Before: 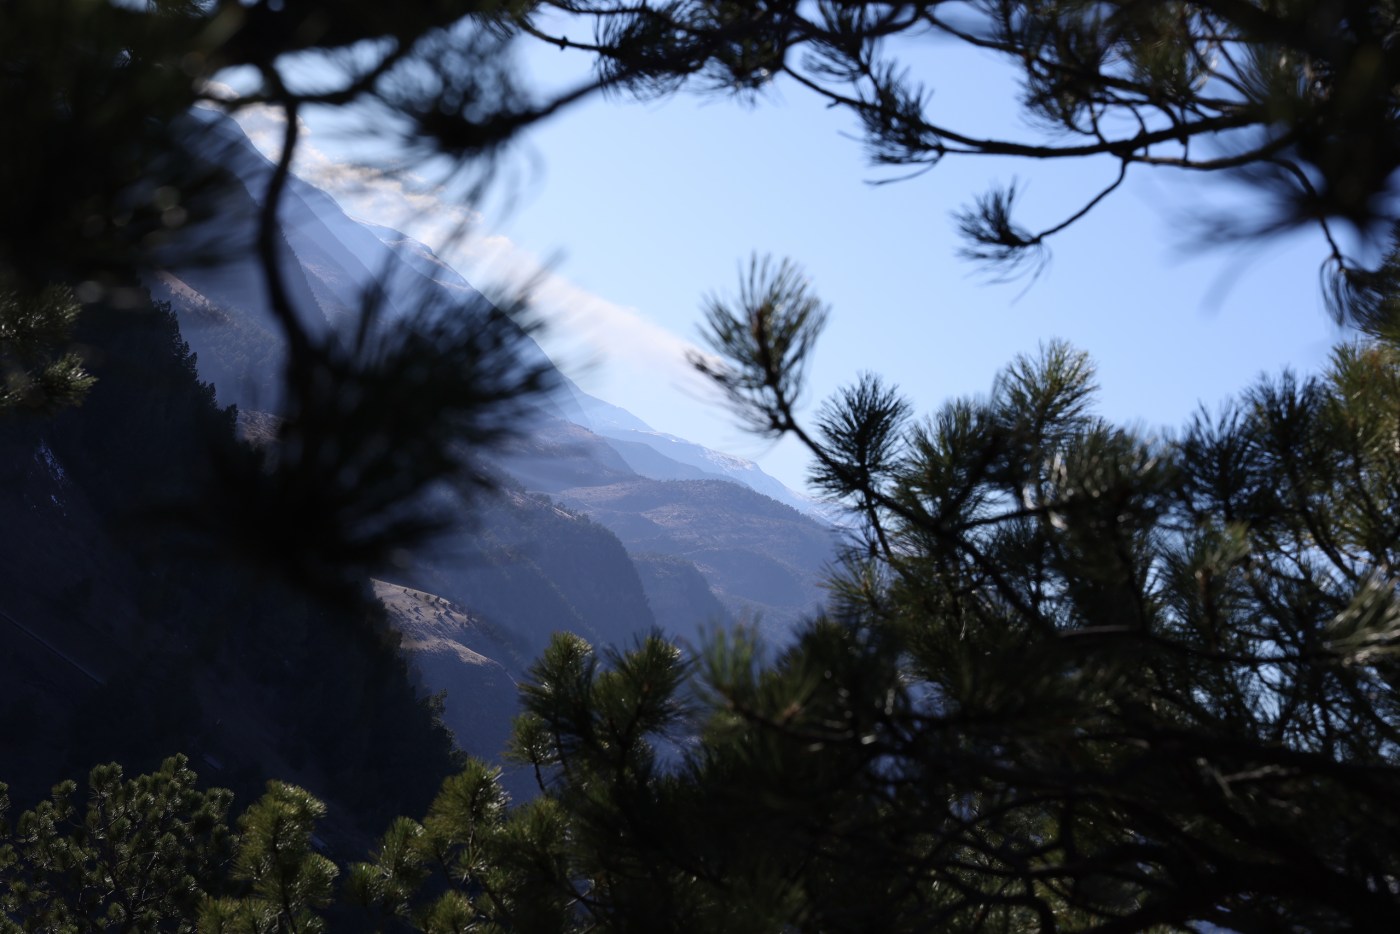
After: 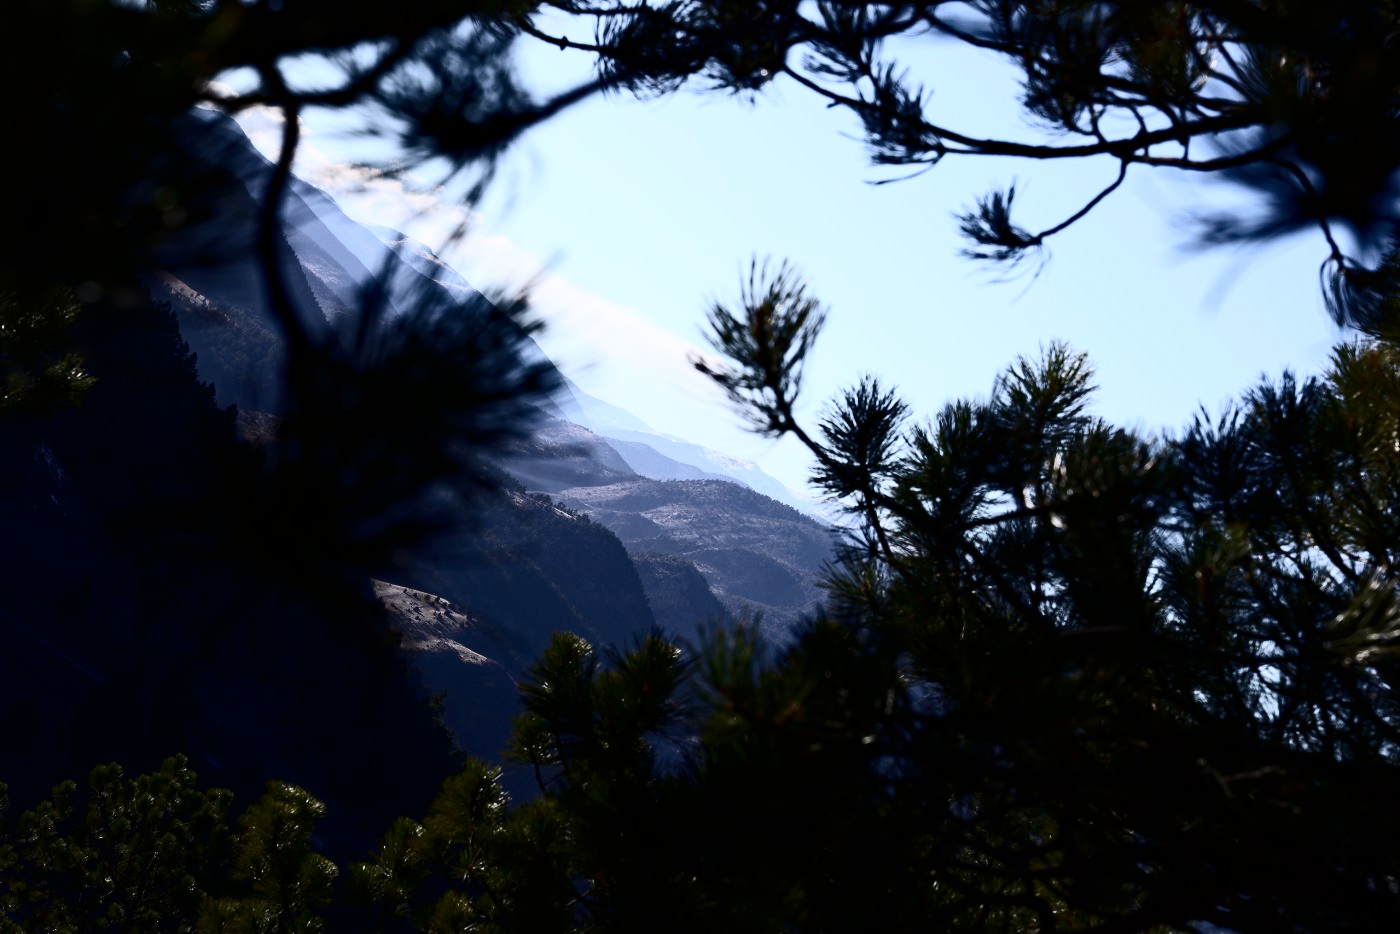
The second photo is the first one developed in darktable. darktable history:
contrast brightness saturation: contrast 0.5, saturation -0.1
haze removal: strength 0.29, distance 0.25, compatibility mode true, adaptive false
